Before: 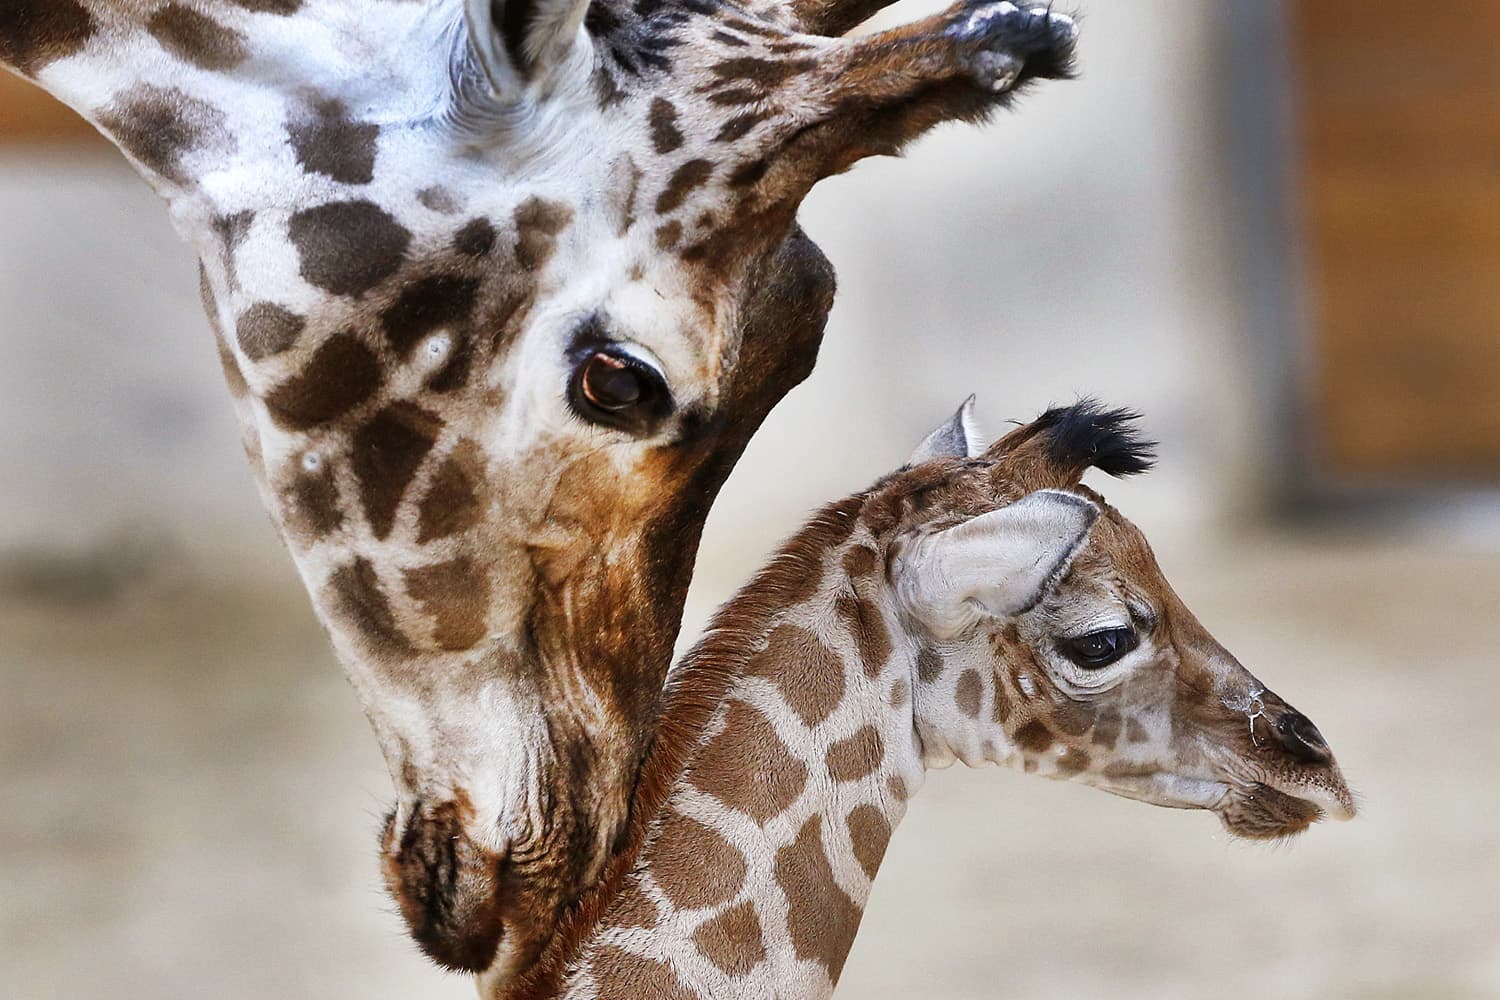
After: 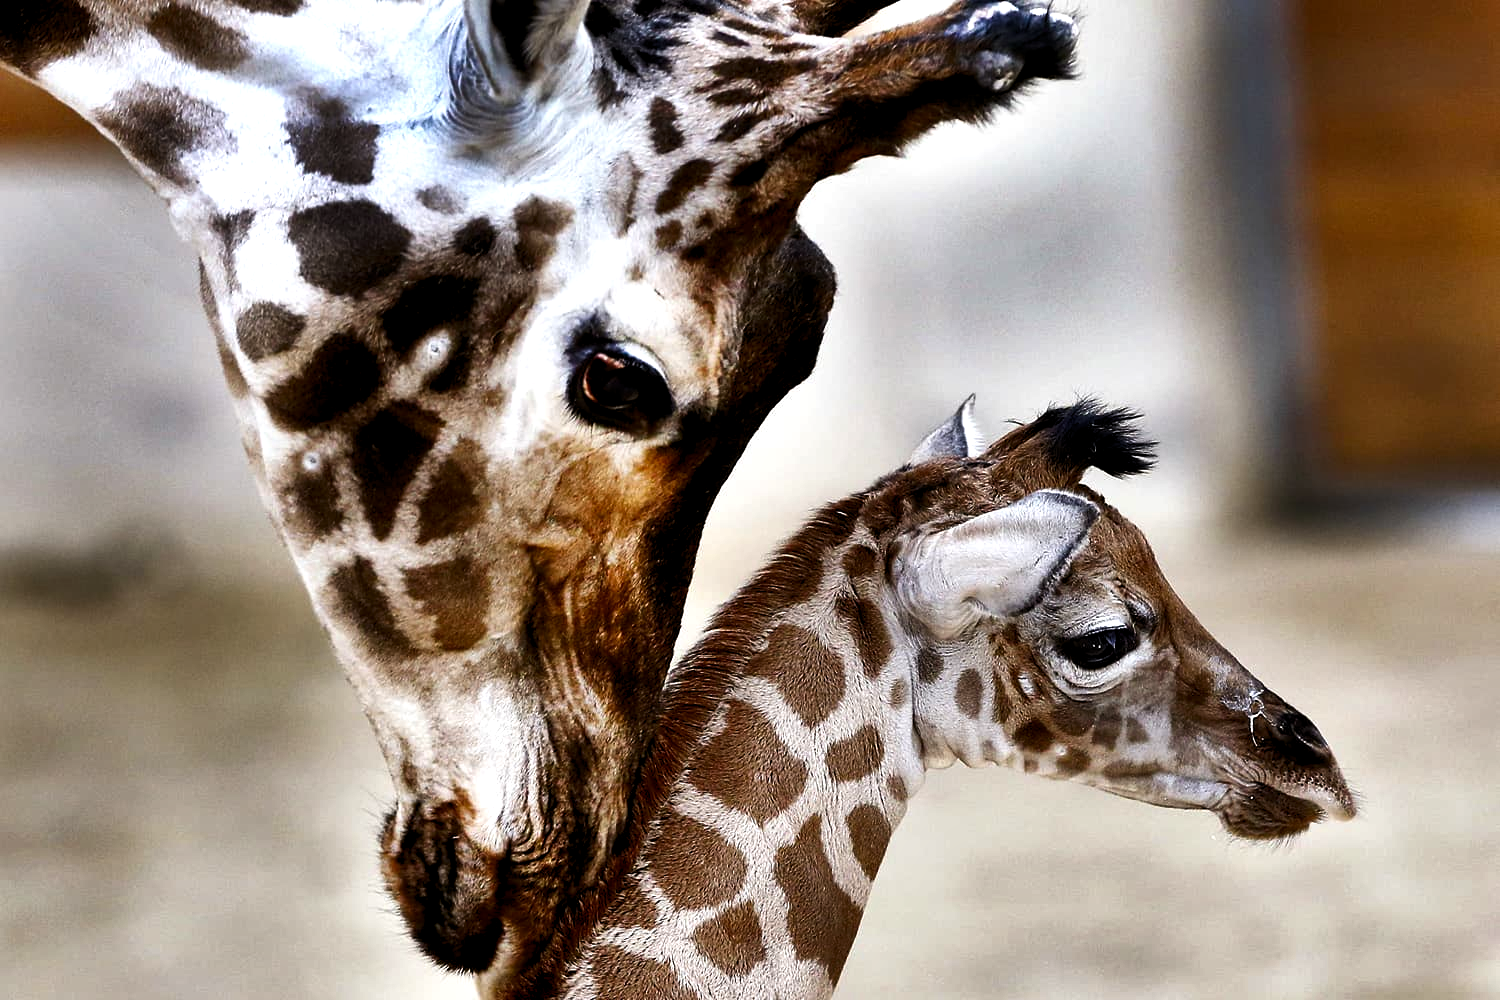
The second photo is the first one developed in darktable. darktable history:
contrast brightness saturation: contrast 0.104, brightness -0.267, saturation 0.145
shadows and highlights: soften with gaussian
levels: levels [0.026, 0.507, 0.987]
tone equalizer: -8 EV -0.412 EV, -7 EV -0.379 EV, -6 EV -0.372 EV, -5 EV -0.204 EV, -3 EV 0.207 EV, -2 EV 0.35 EV, -1 EV 0.383 EV, +0 EV 0.4 EV
